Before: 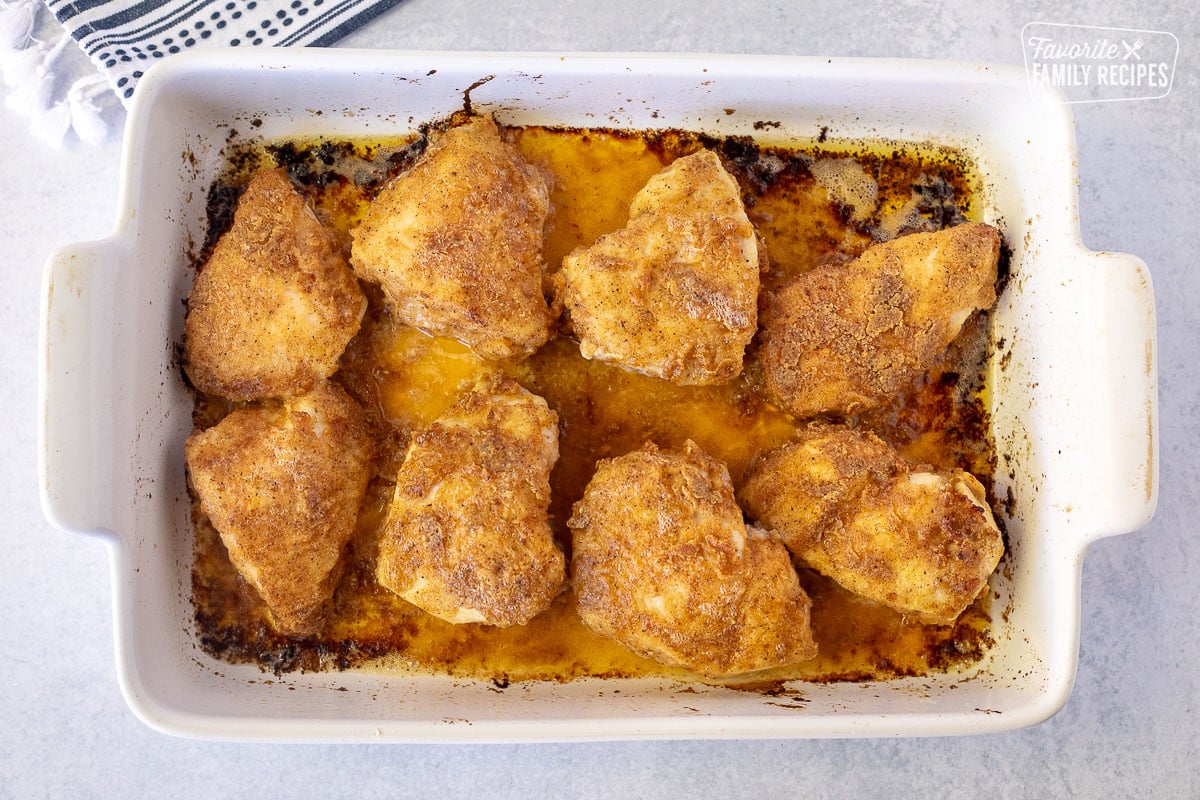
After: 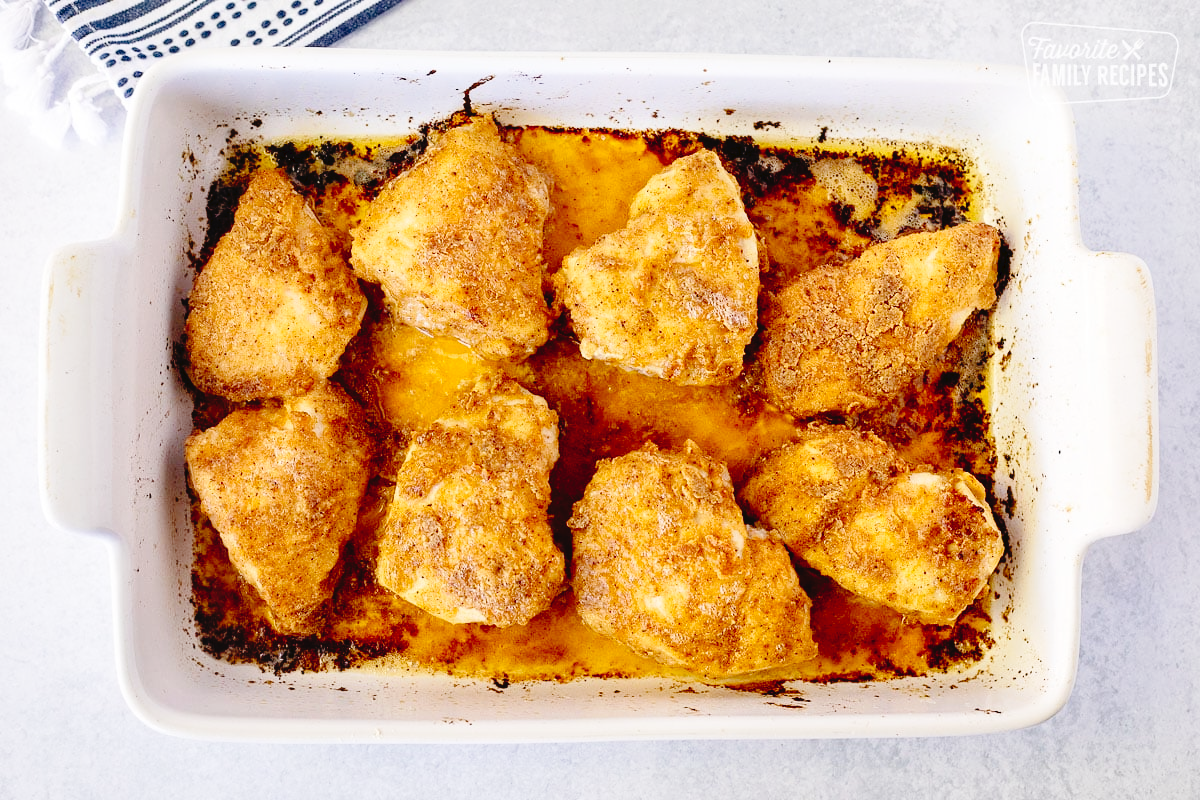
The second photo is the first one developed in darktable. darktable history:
tone equalizer: on, module defaults
tone curve: curves: ch0 [(0, 0) (0.003, 0.03) (0.011, 0.03) (0.025, 0.033) (0.044, 0.035) (0.069, 0.04) (0.1, 0.046) (0.136, 0.052) (0.177, 0.08) (0.224, 0.121) (0.277, 0.225) (0.335, 0.343) (0.399, 0.456) (0.468, 0.555) (0.543, 0.647) (0.623, 0.732) (0.709, 0.808) (0.801, 0.886) (0.898, 0.947) (1, 1)], preserve colors none
